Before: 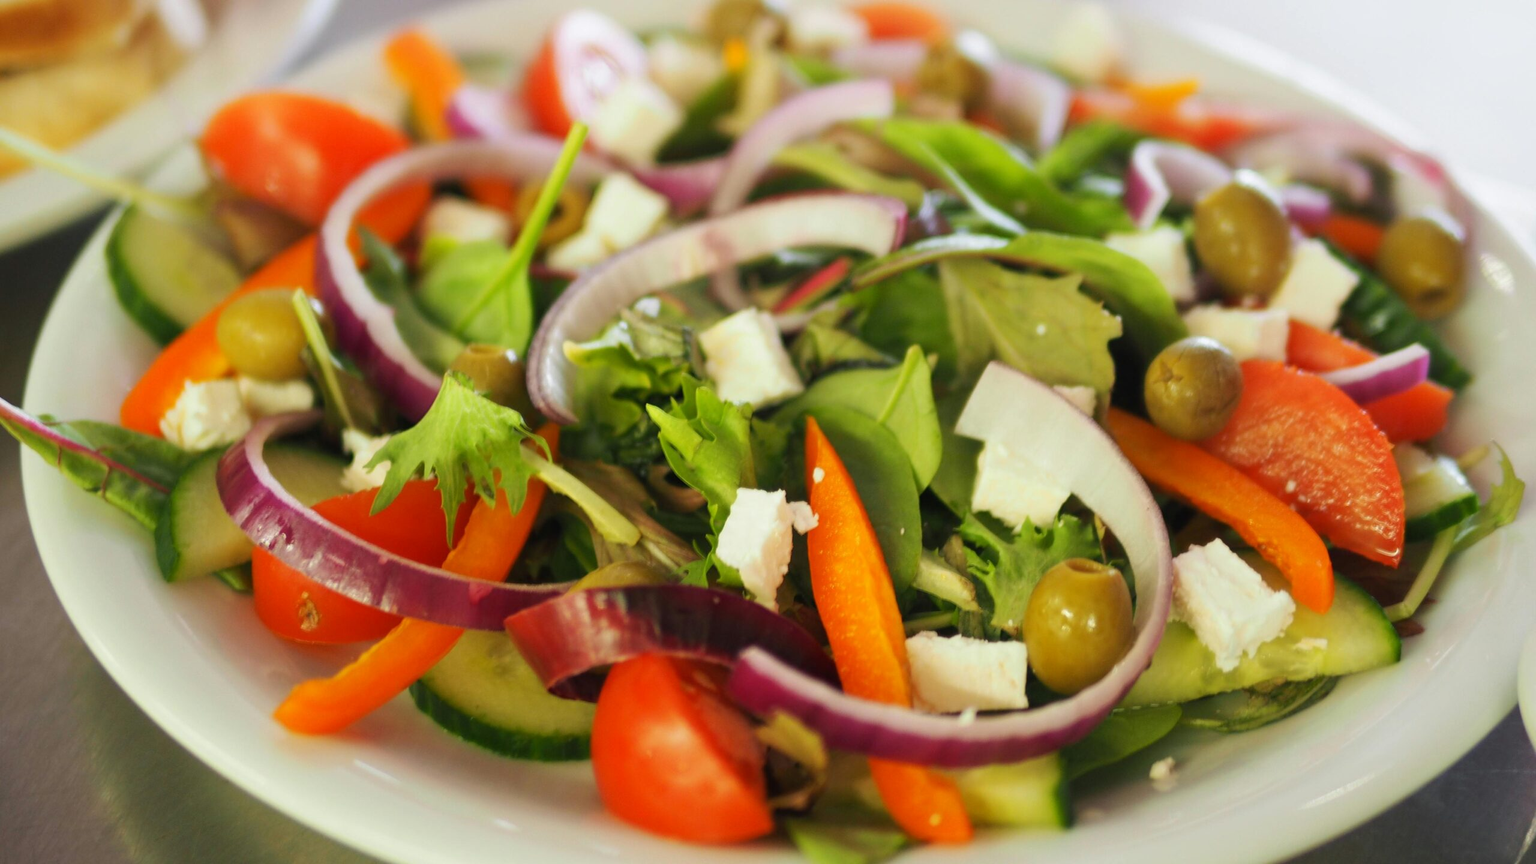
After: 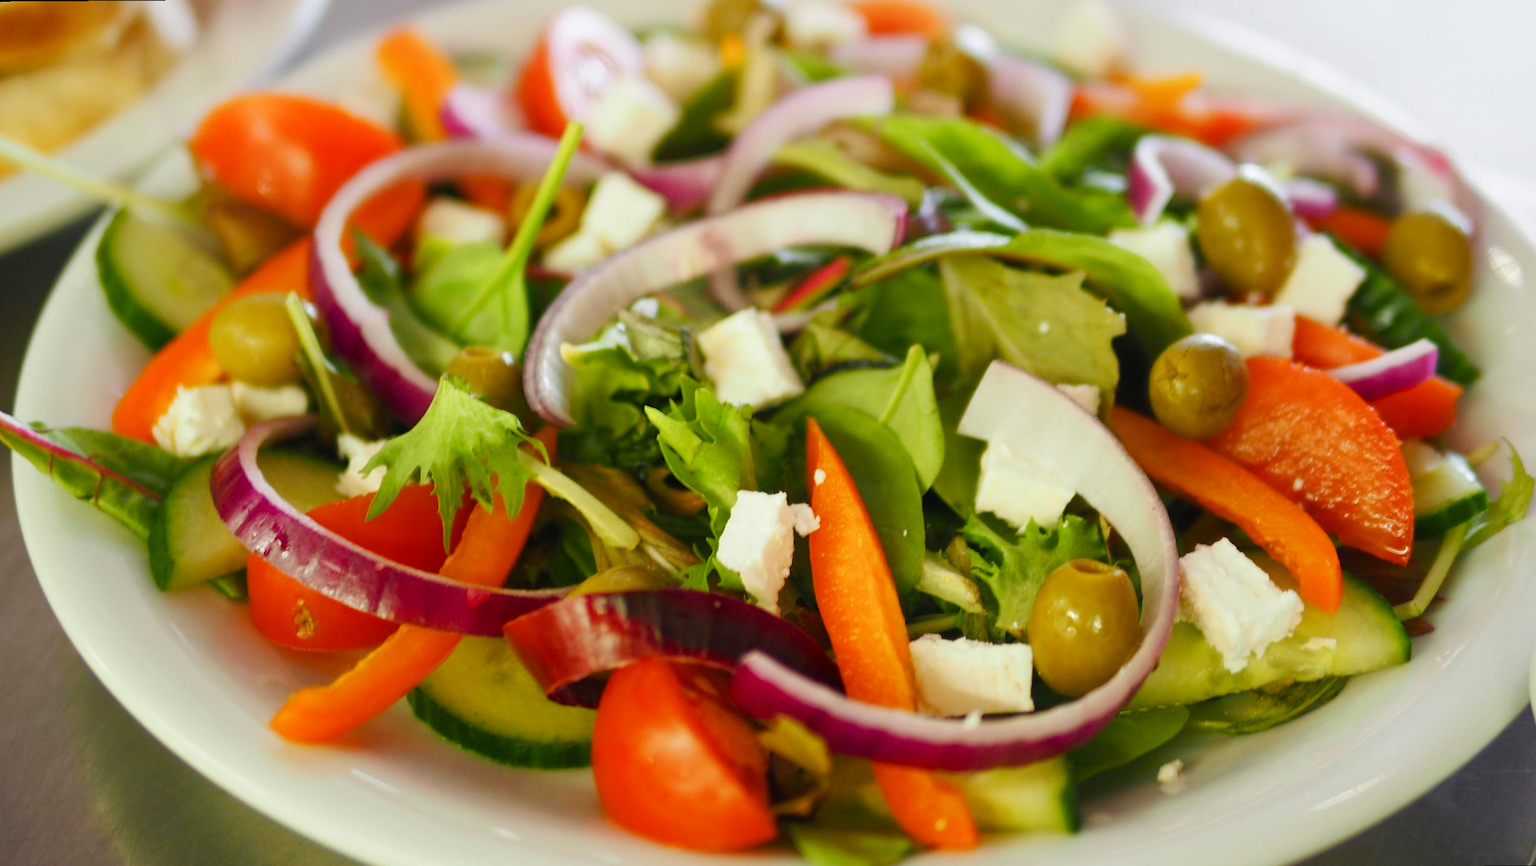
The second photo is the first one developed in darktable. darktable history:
rotate and perspective: rotation -0.45°, automatic cropping original format, crop left 0.008, crop right 0.992, crop top 0.012, crop bottom 0.988
sharpen: radius 1
color balance rgb: perceptual saturation grading › global saturation 20%, perceptual saturation grading › highlights -25%, perceptual saturation grading › shadows 25%
tone equalizer: on, module defaults
